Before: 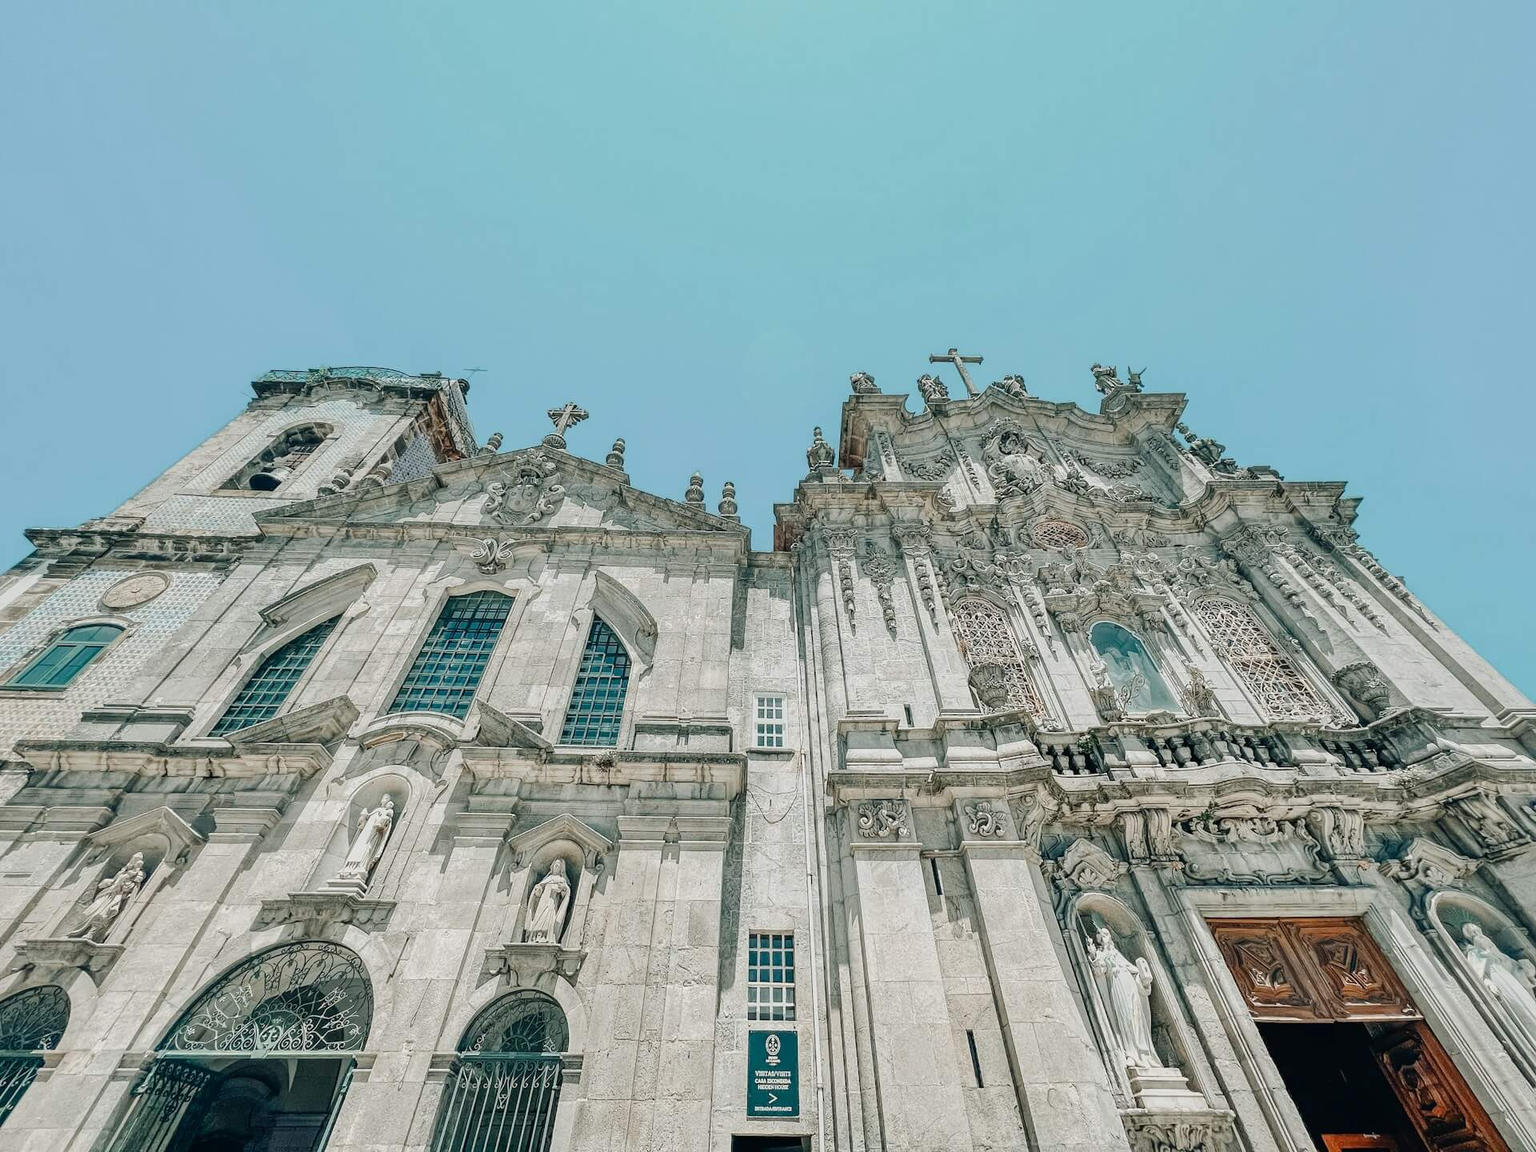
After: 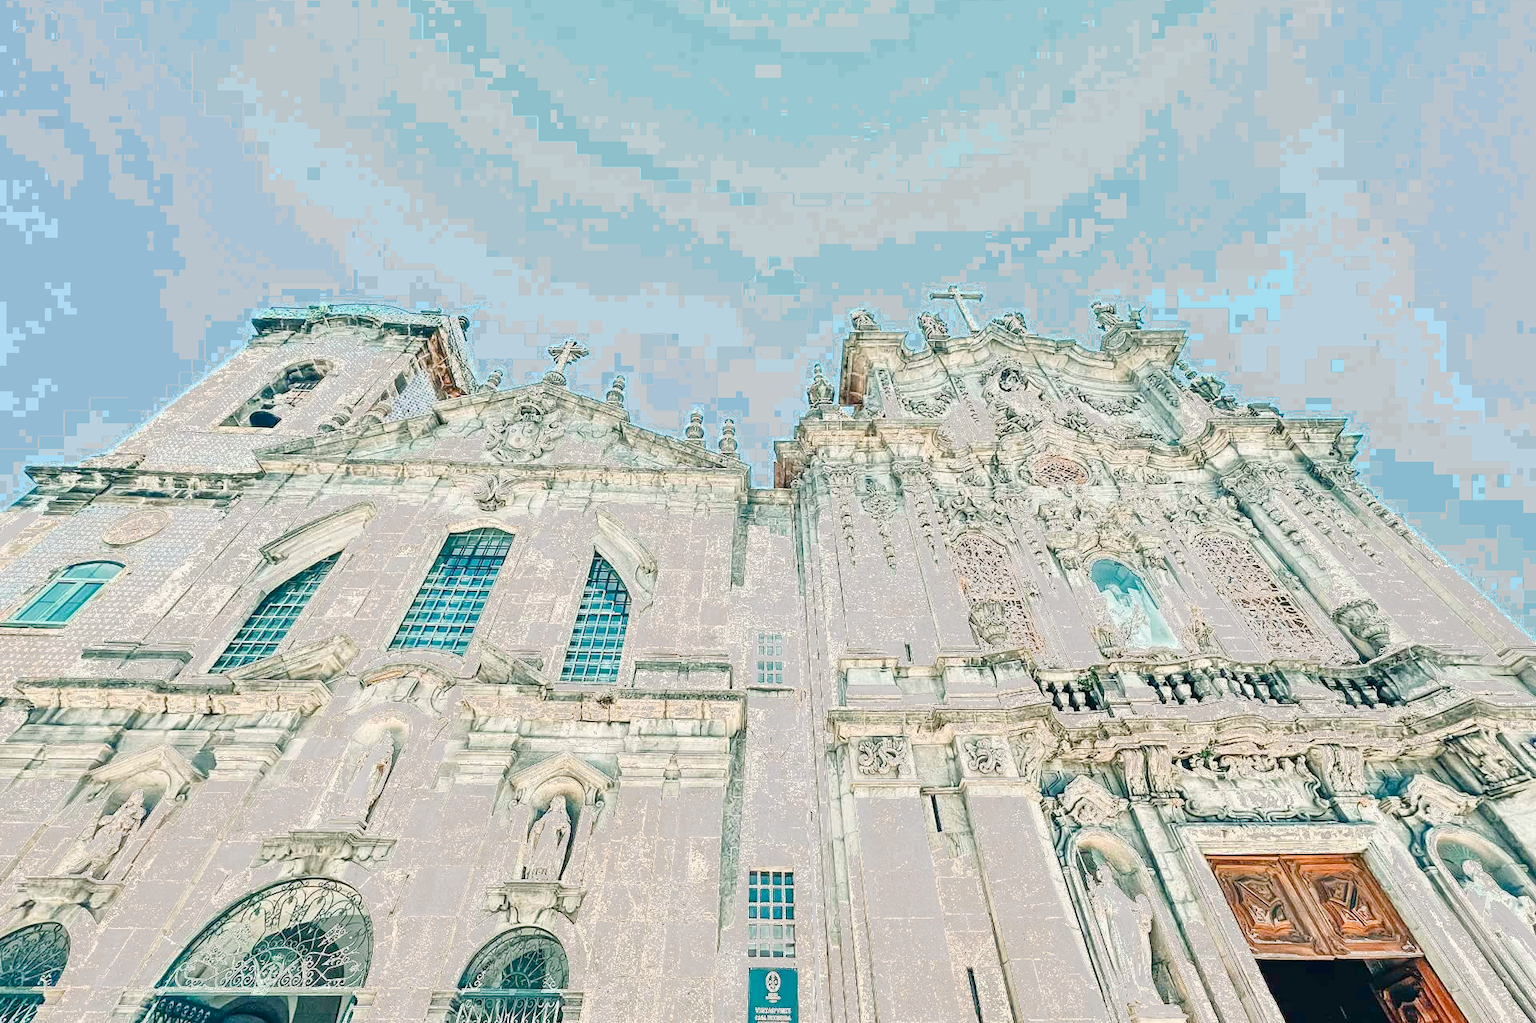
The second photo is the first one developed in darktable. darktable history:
levels: levels [0, 0.48, 0.961]
crop and rotate: top 5.545%, bottom 5.607%
color balance rgb: power › hue 329.41°, highlights gain › chroma 0.875%, highlights gain › hue 28.07°, perceptual saturation grading › global saturation 20%, perceptual saturation grading › highlights -25.776%, perceptual saturation grading › shadows 25.663%, global vibrance 14.573%
exposure: black level correction 0, exposure 1.479 EV, compensate highlight preservation false
filmic rgb: black relative exposure -15.14 EV, white relative exposure 3 EV, target black luminance 0%, hardness 9.19, latitude 98.39%, contrast 0.916, shadows ↔ highlights balance 0.271%
